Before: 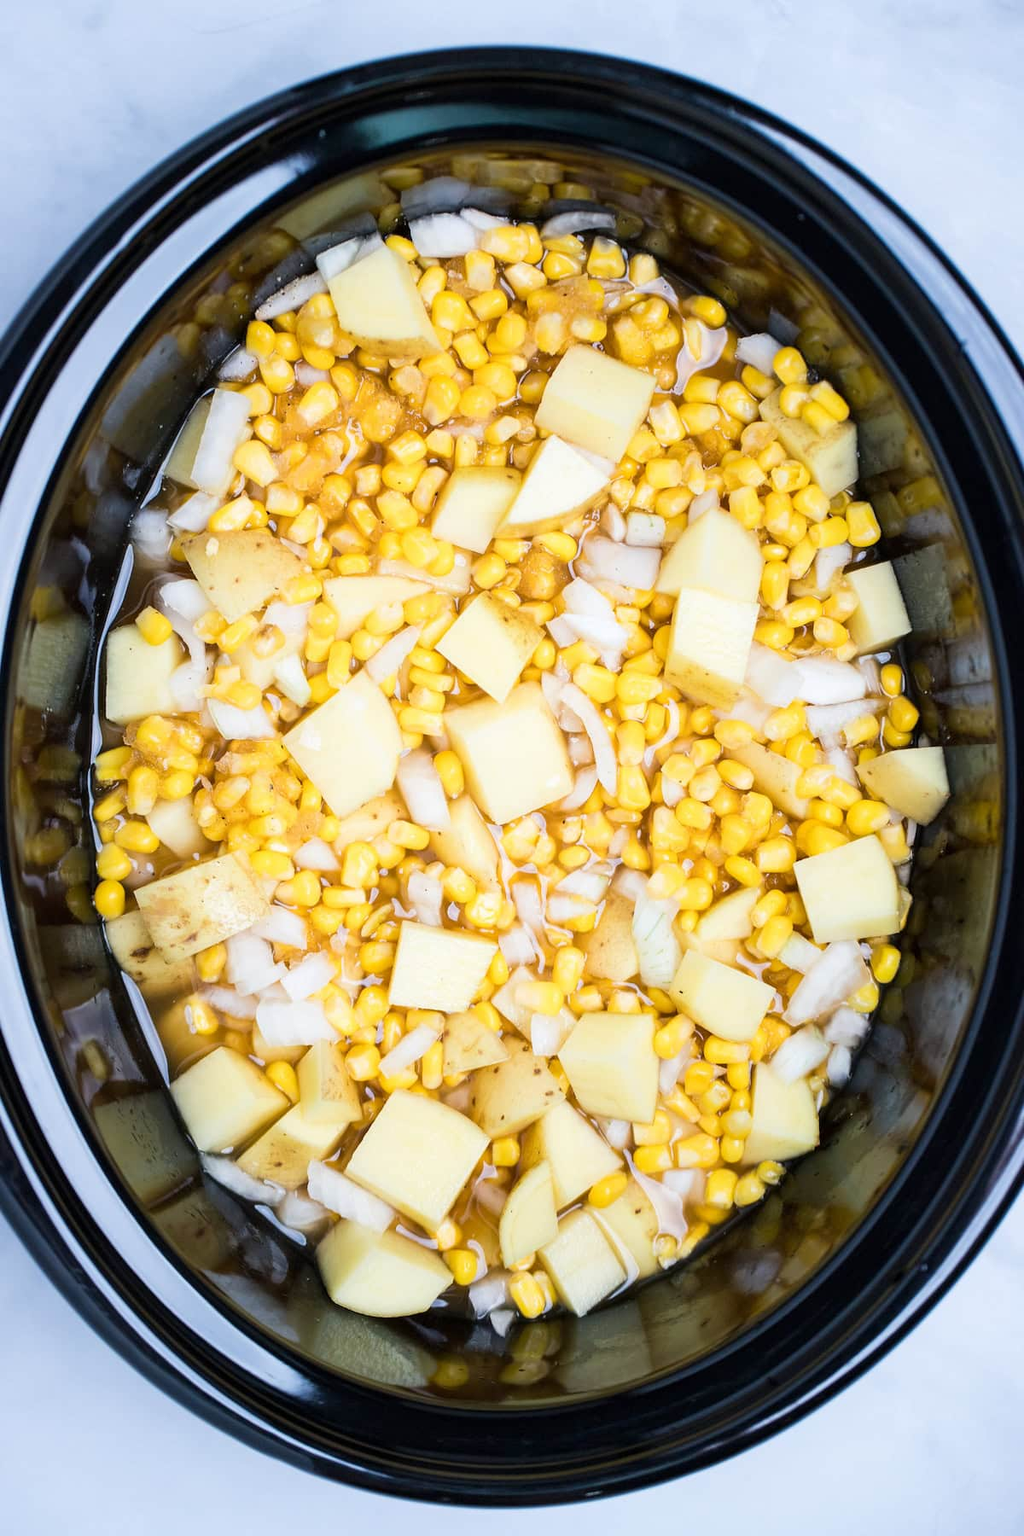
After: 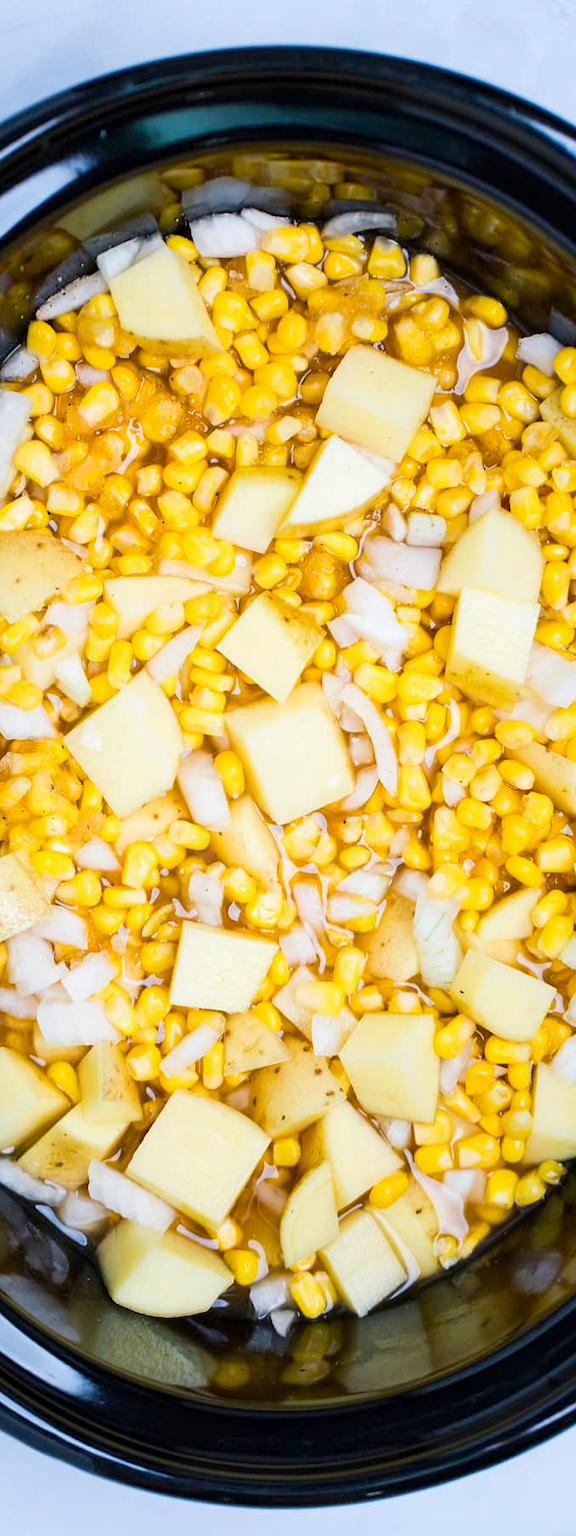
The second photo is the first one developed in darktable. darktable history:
crop: left 21.496%, right 22.254%
color balance rgb: linear chroma grading › shadows -8%, linear chroma grading › global chroma 10%, perceptual saturation grading › global saturation 2%, perceptual saturation grading › highlights -2%, perceptual saturation grading › mid-tones 4%, perceptual saturation grading › shadows 8%, perceptual brilliance grading › global brilliance 2%, perceptual brilliance grading › highlights -4%, global vibrance 16%, saturation formula JzAzBz (2021)
